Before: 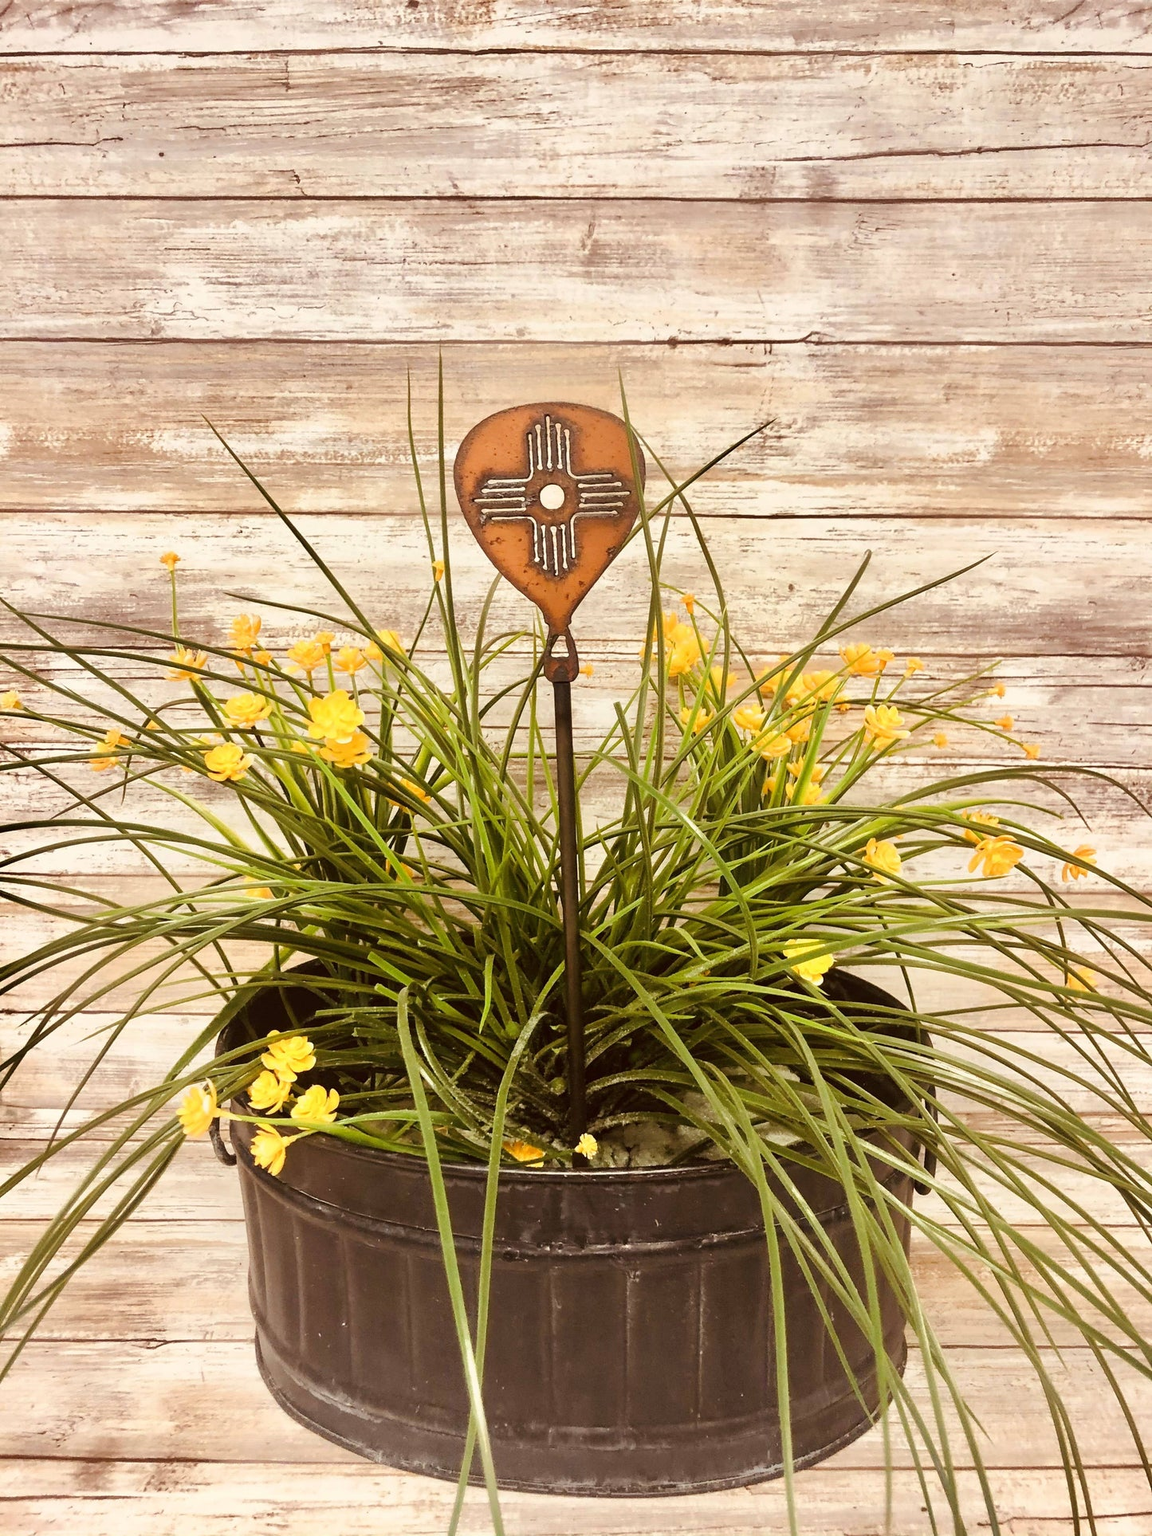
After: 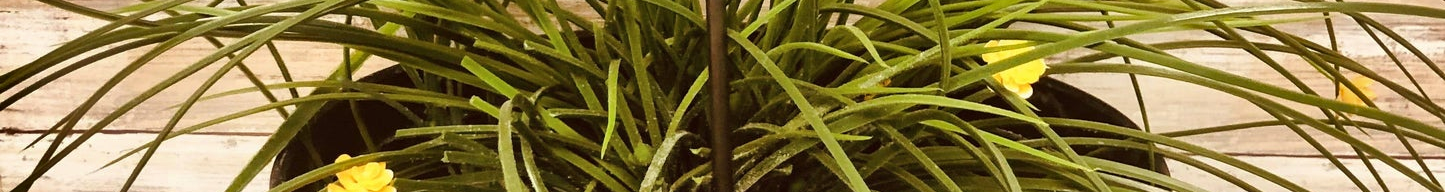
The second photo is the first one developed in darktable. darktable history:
crop and rotate: top 59.084%, bottom 30.916%
white balance: emerald 1
shadows and highlights: low approximation 0.01, soften with gaussian
